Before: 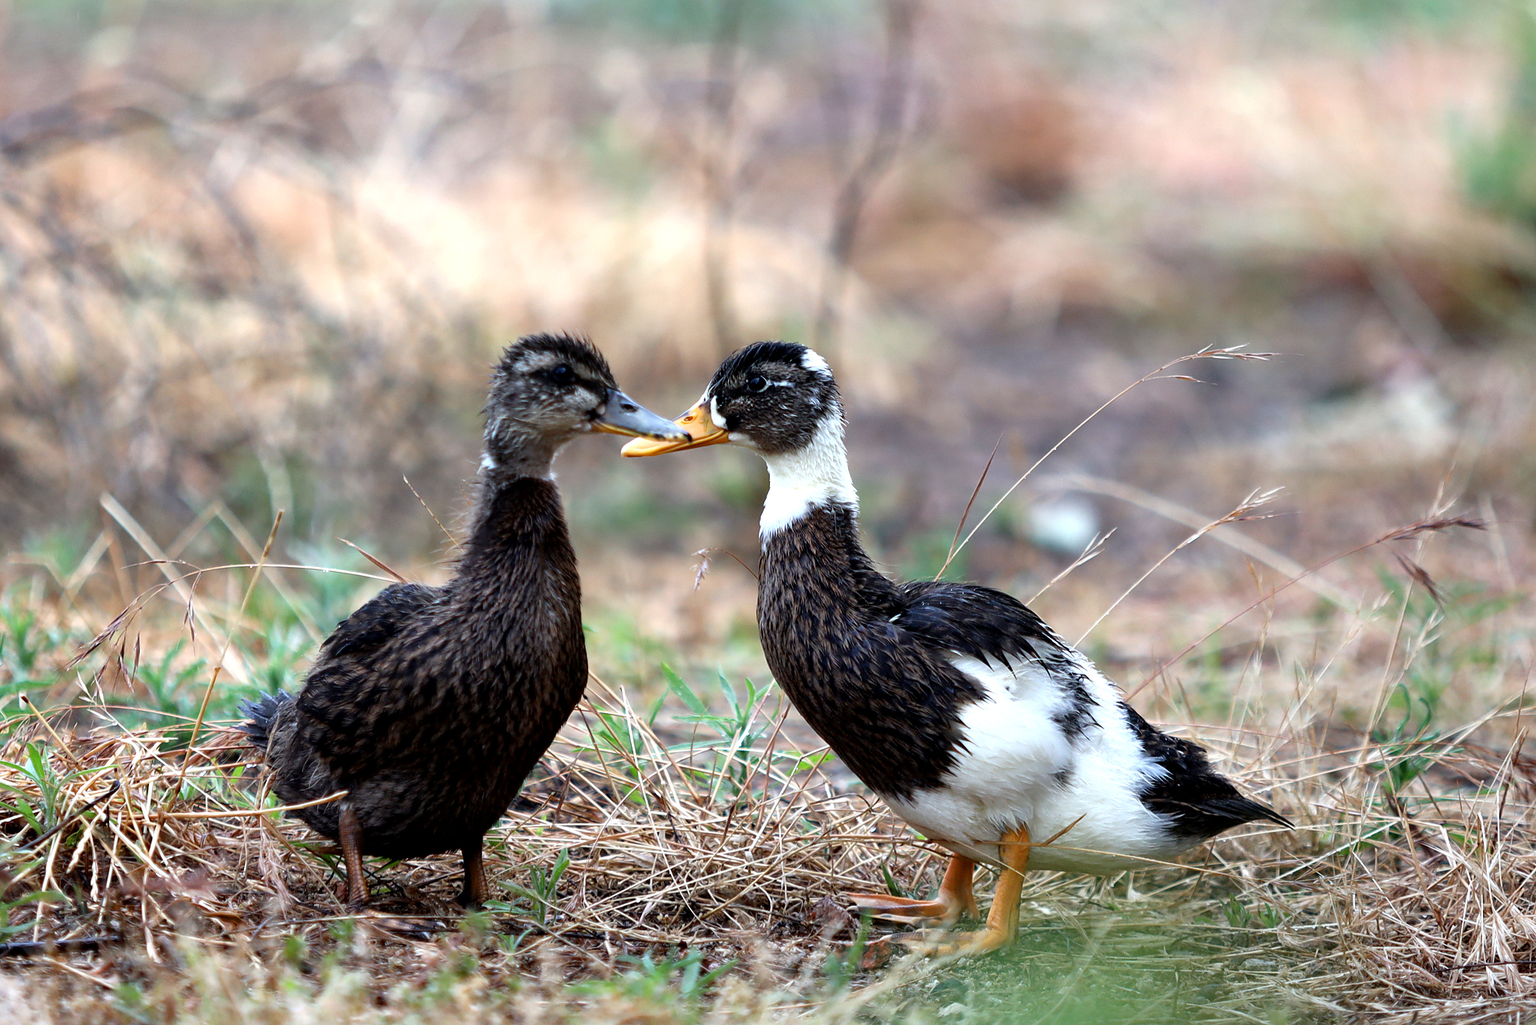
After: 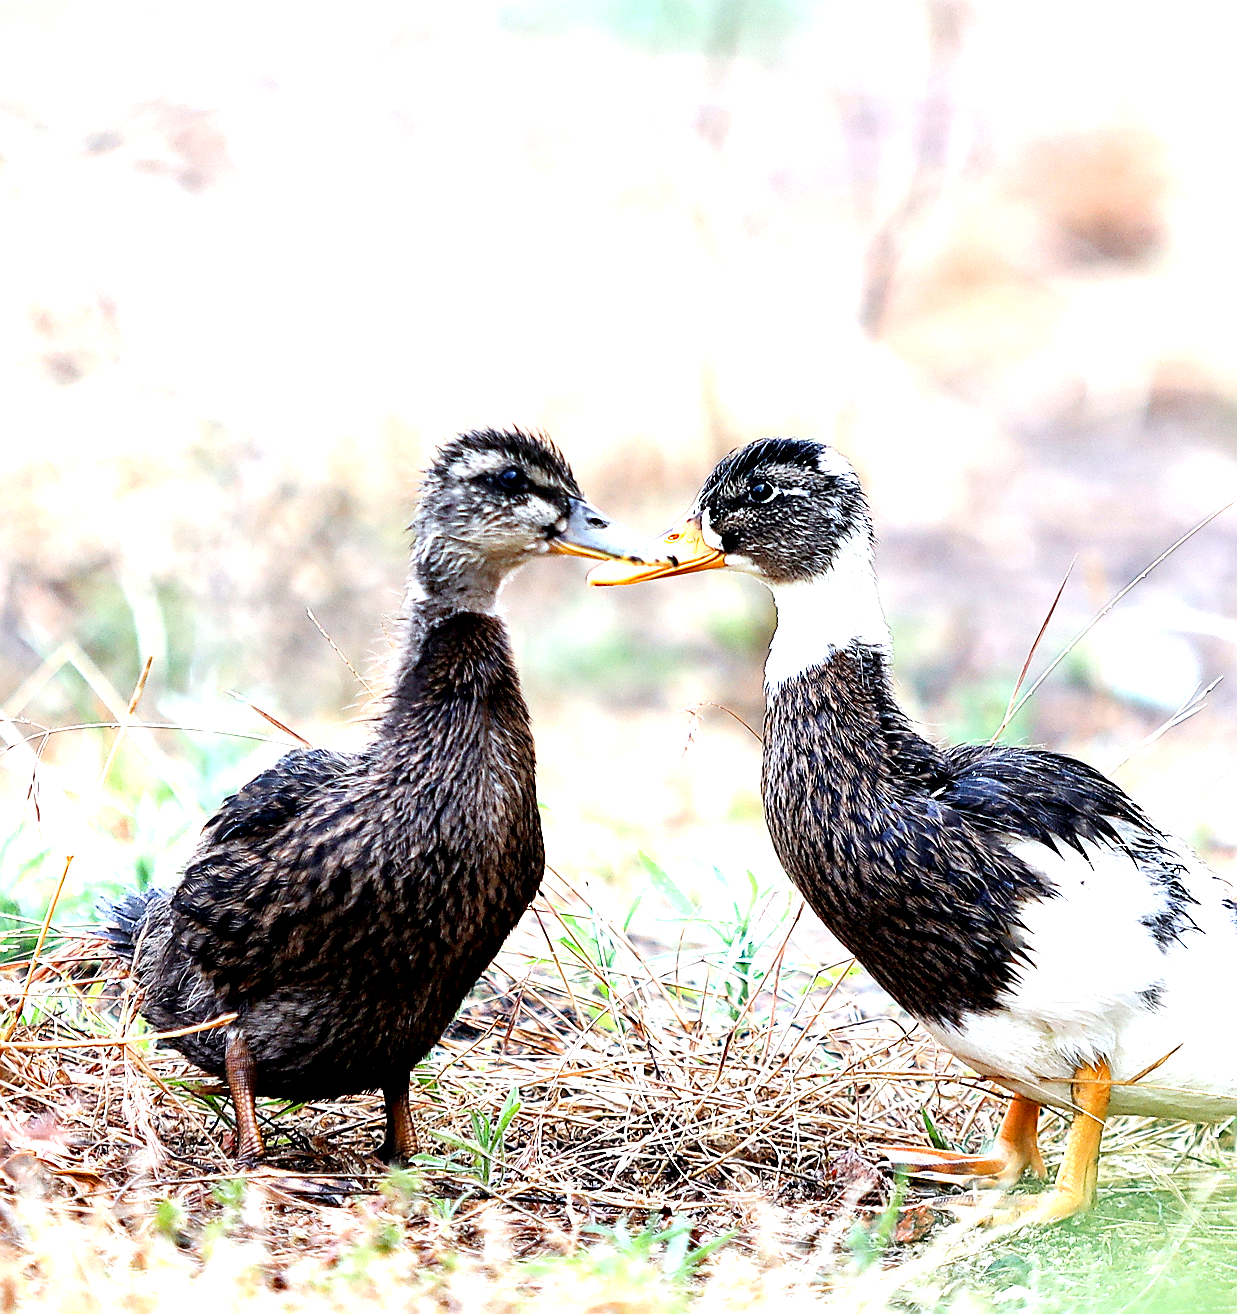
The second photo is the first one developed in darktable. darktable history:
sharpen: radius 1.4, amount 1.25, threshold 0.7
exposure: black level correction 0.001, exposure 1.646 EV, compensate exposure bias true, compensate highlight preservation false
crop: left 10.644%, right 26.528%
tone curve: curves: ch0 [(0, 0) (0.004, 0.002) (0.02, 0.013) (0.218, 0.218) (0.664, 0.718) (0.832, 0.873) (1, 1)], preserve colors none
